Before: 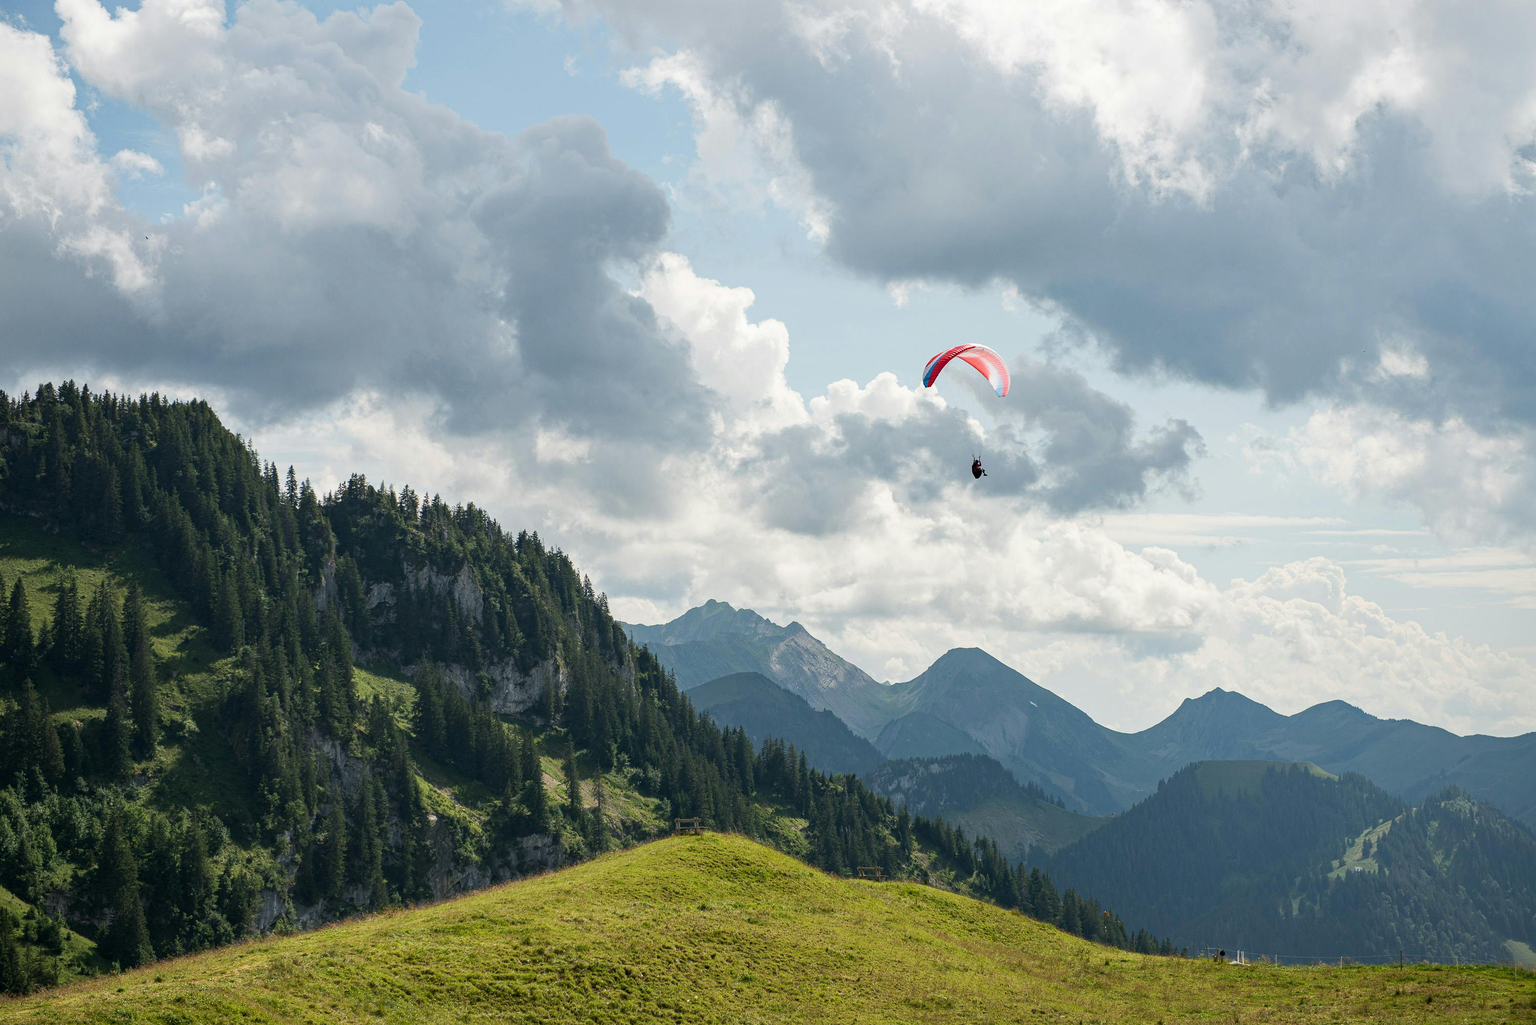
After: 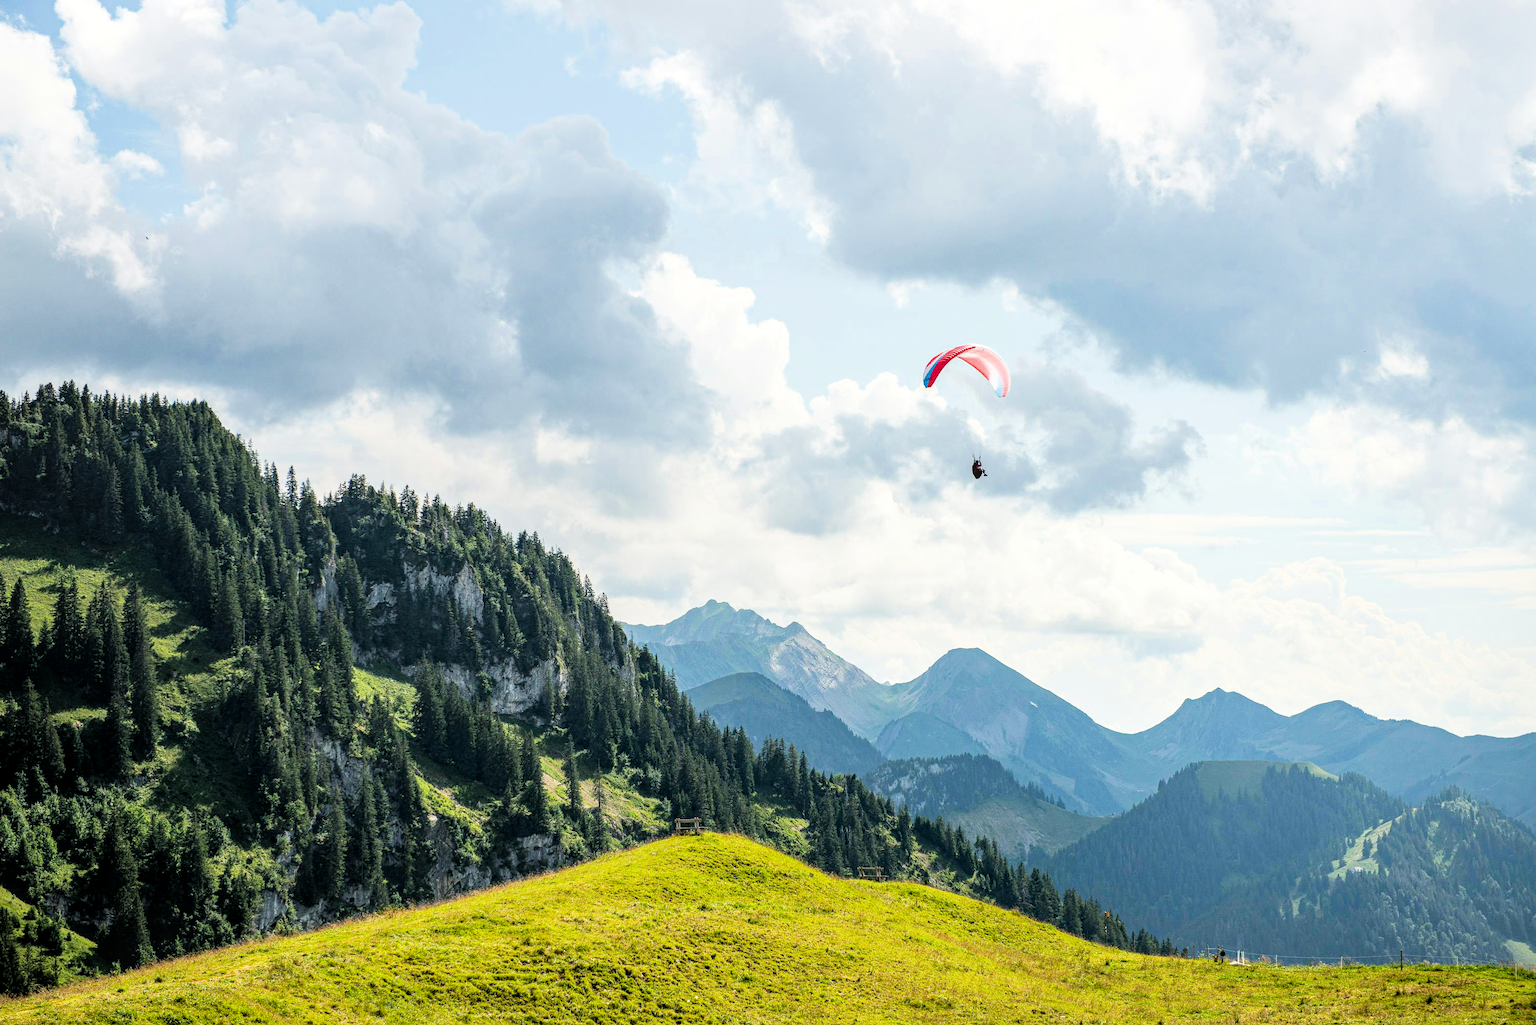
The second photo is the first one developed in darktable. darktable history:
local contrast: on, module defaults
exposure: black level correction 0, exposure 1.1 EV, compensate exposure bias true, compensate highlight preservation false
filmic rgb: black relative exposure -5 EV, hardness 2.88, contrast 1.3
color balance rgb: perceptual saturation grading › global saturation 20%, global vibrance 10%
